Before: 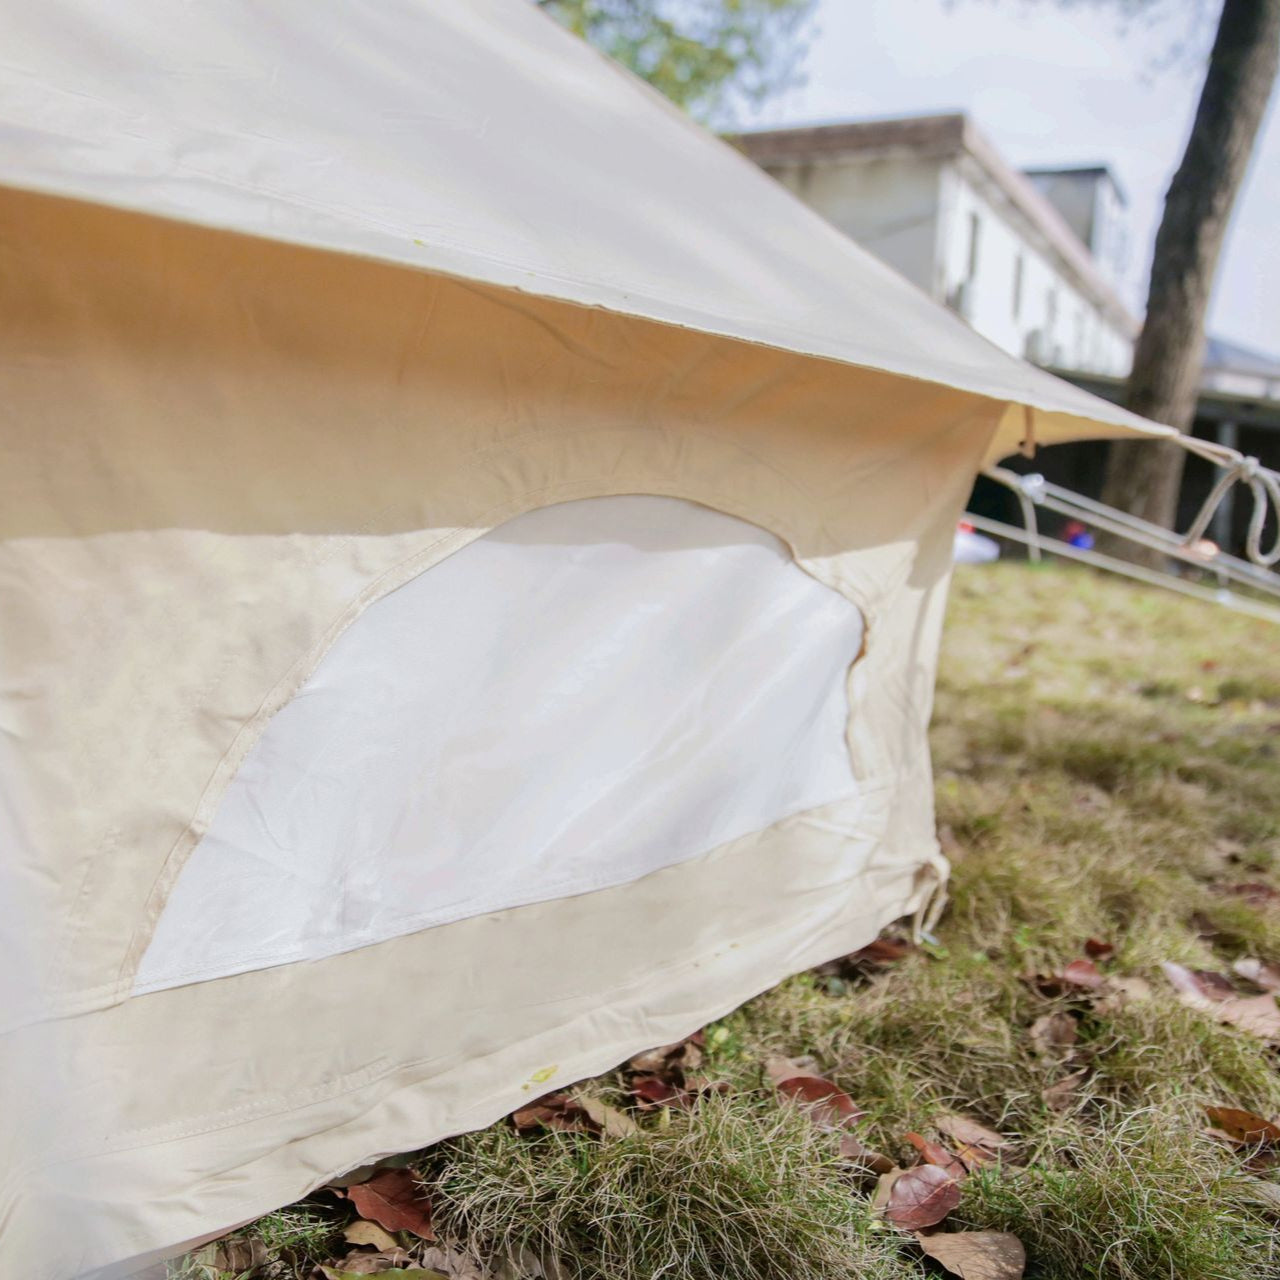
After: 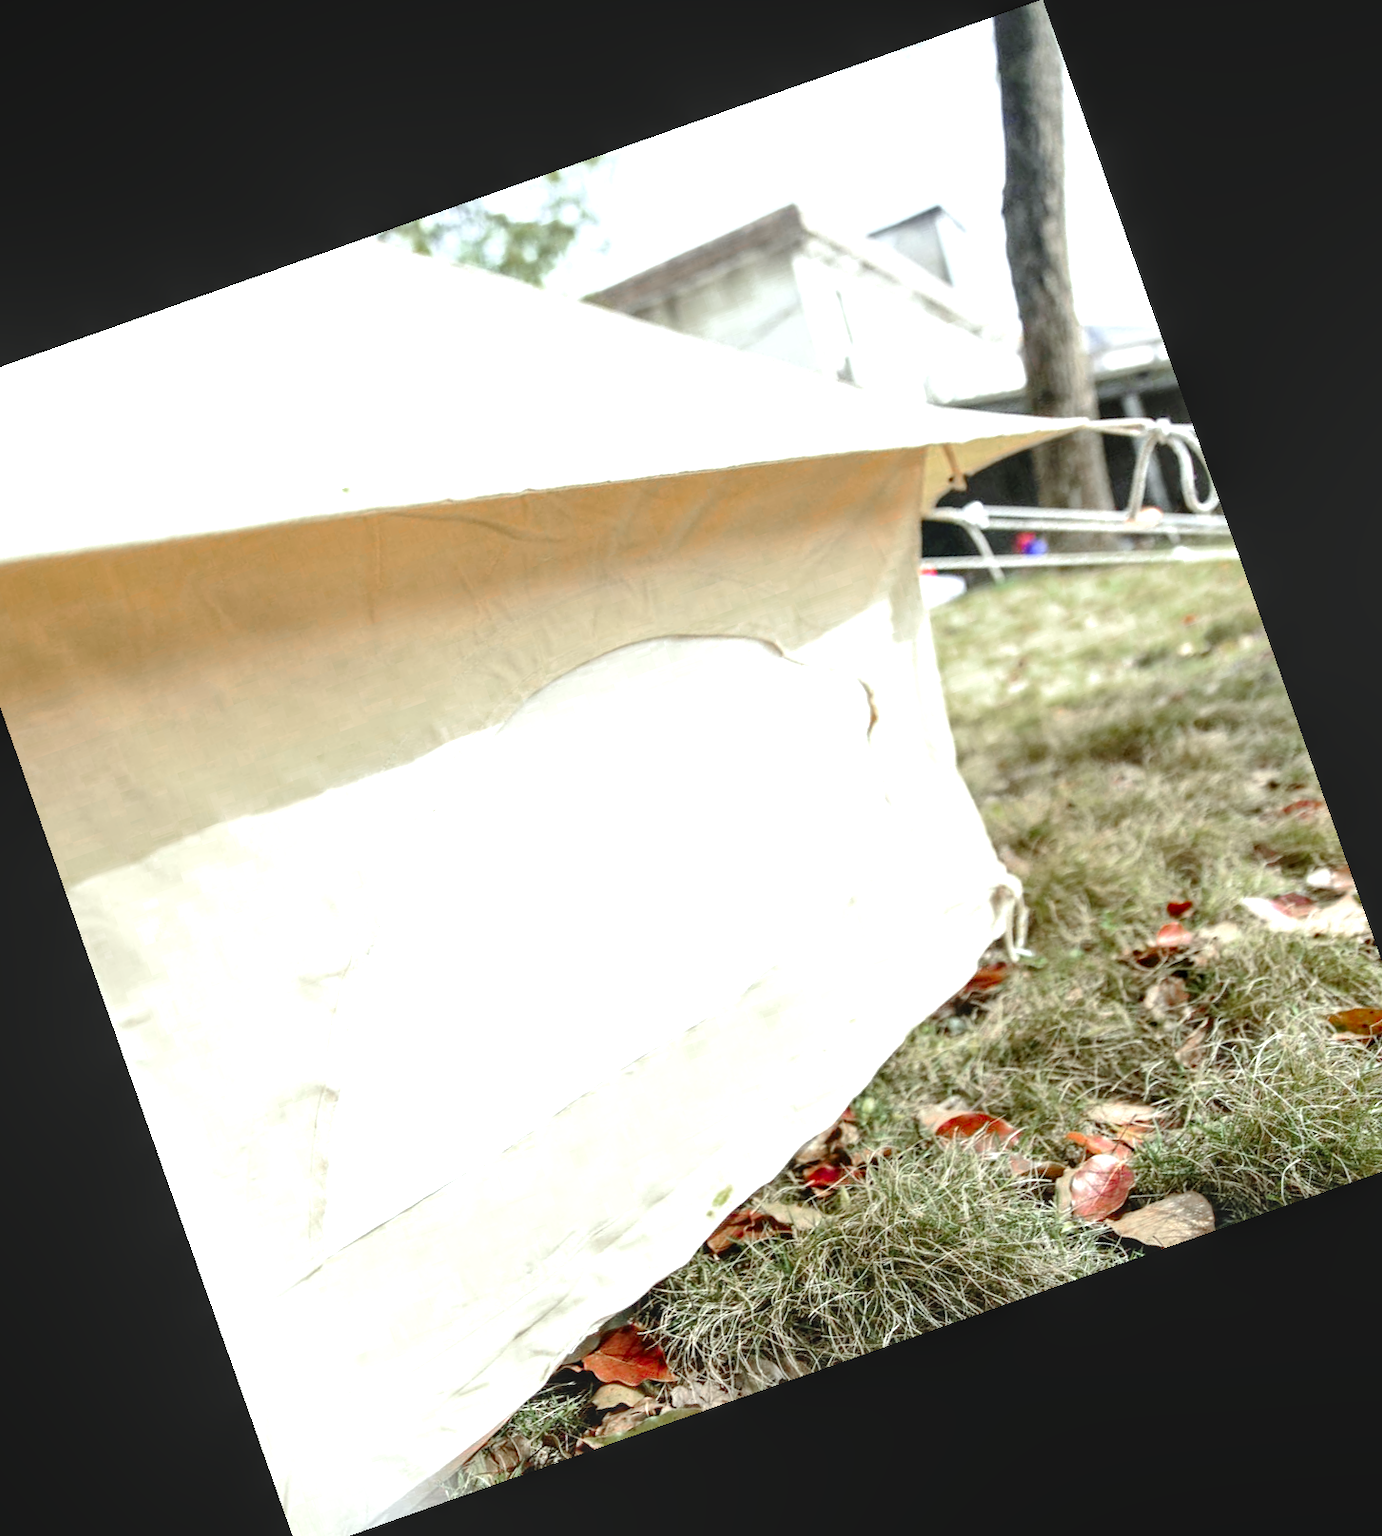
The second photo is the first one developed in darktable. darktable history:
color zones: curves: ch0 [(0, 0.48) (0.209, 0.398) (0.305, 0.332) (0.429, 0.493) (0.571, 0.5) (0.714, 0.5) (0.857, 0.5) (1, 0.48)]; ch1 [(0, 0.736) (0.143, 0.625) (0.225, 0.371) (0.429, 0.256) (0.571, 0.241) (0.714, 0.213) (0.857, 0.48) (1, 0.736)]; ch2 [(0, 0.448) (0.143, 0.498) (0.286, 0.5) (0.429, 0.5) (0.571, 0.5) (0.714, 0.5) (0.857, 0.5) (1, 0.448)]
crop and rotate: angle 19.43°, left 6.812%, right 4.125%, bottom 1.087%
white balance: red 1, blue 1
exposure: black level correction 0, exposure 1.5 EV, compensate exposure bias true, compensate highlight preservation false
local contrast: on, module defaults
color correction: highlights a* -8, highlights b* 3.1
tone curve: curves: ch0 [(0, 0) (0.003, 0.016) (0.011, 0.015) (0.025, 0.017) (0.044, 0.026) (0.069, 0.034) (0.1, 0.043) (0.136, 0.068) (0.177, 0.119) (0.224, 0.175) (0.277, 0.251) (0.335, 0.328) (0.399, 0.415) (0.468, 0.499) (0.543, 0.58) (0.623, 0.659) (0.709, 0.731) (0.801, 0.807) (0.898, 0.895) (1, 1)], preserve colors none
